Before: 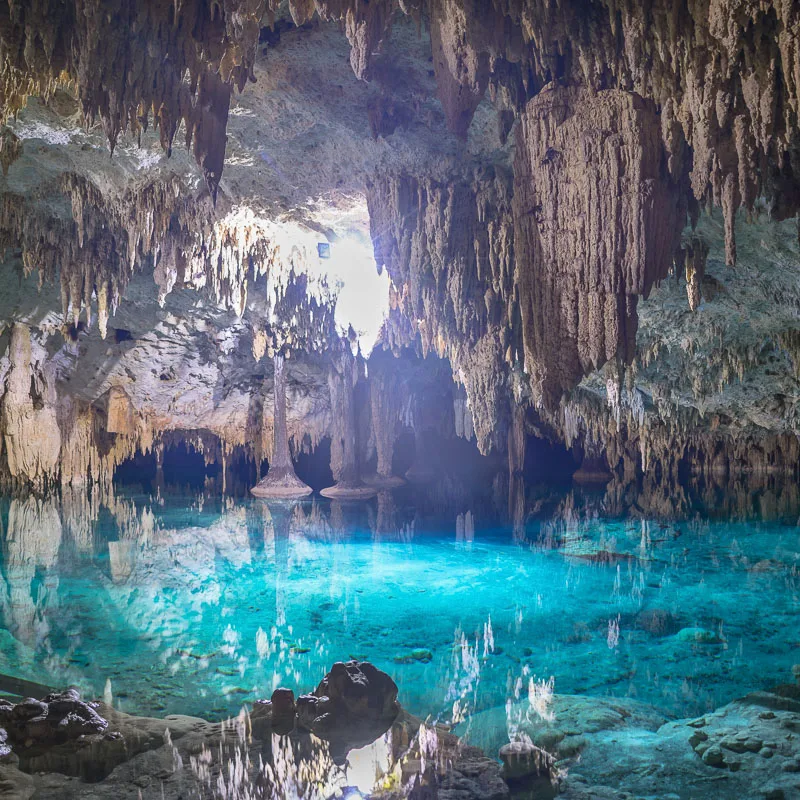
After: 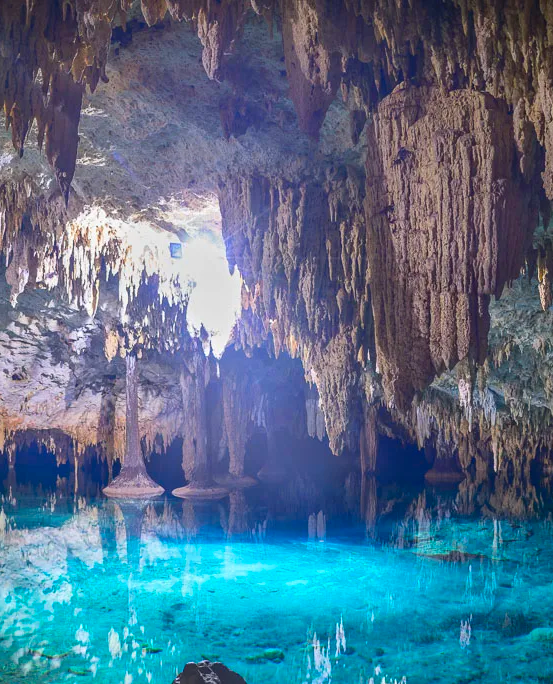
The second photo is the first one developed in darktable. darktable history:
contrast brightness saturation: brightness -0.021, saturation 0.36
crop: left 18.556%, right 12.247%, bottom 14.481%
